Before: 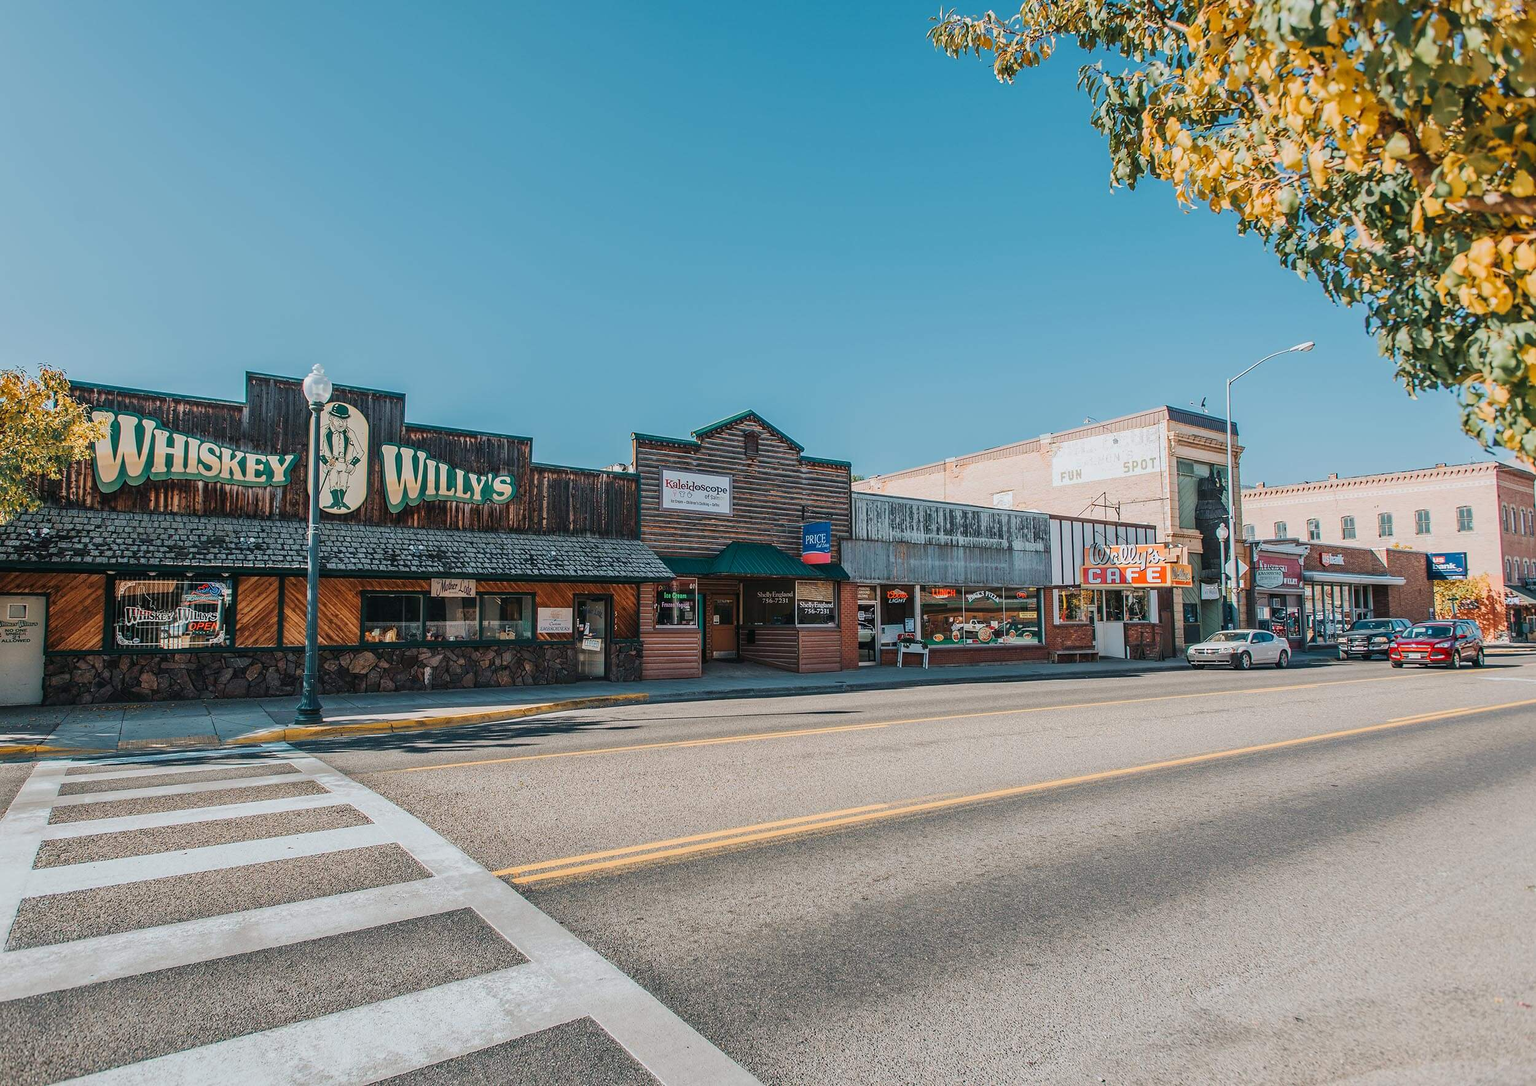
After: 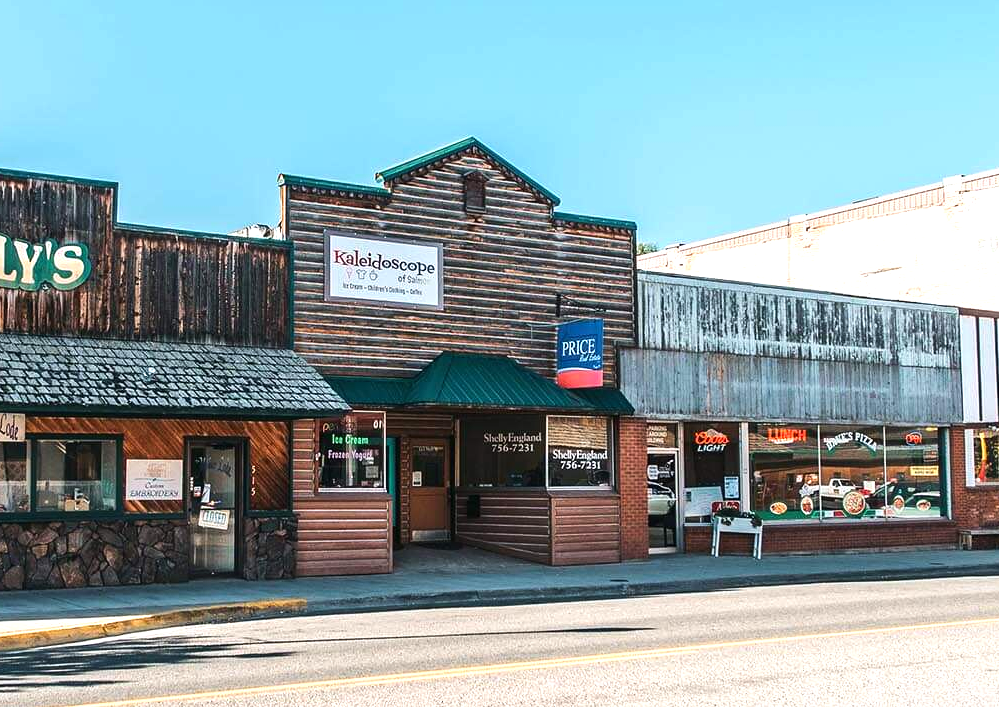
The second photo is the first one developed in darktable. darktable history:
exposure: exposure 0.648 EV, compensate highlight preservation false
crop: left 30%, top 30%, right 30%, bottom 30%
tone equalizer: -8 EV -0.417 EV, -7 EV -0.389 EV, -6 EV -0.333 EV, -5 EV -0.222 EV, -3 EV 0.222 EV, -2 EV 0.333 EV, -1 EV 0.389 EV, +0 EV 0.417 EV, edges refinement/feathering 500, mask exposure compensation -1.57 EV, preserve details no
